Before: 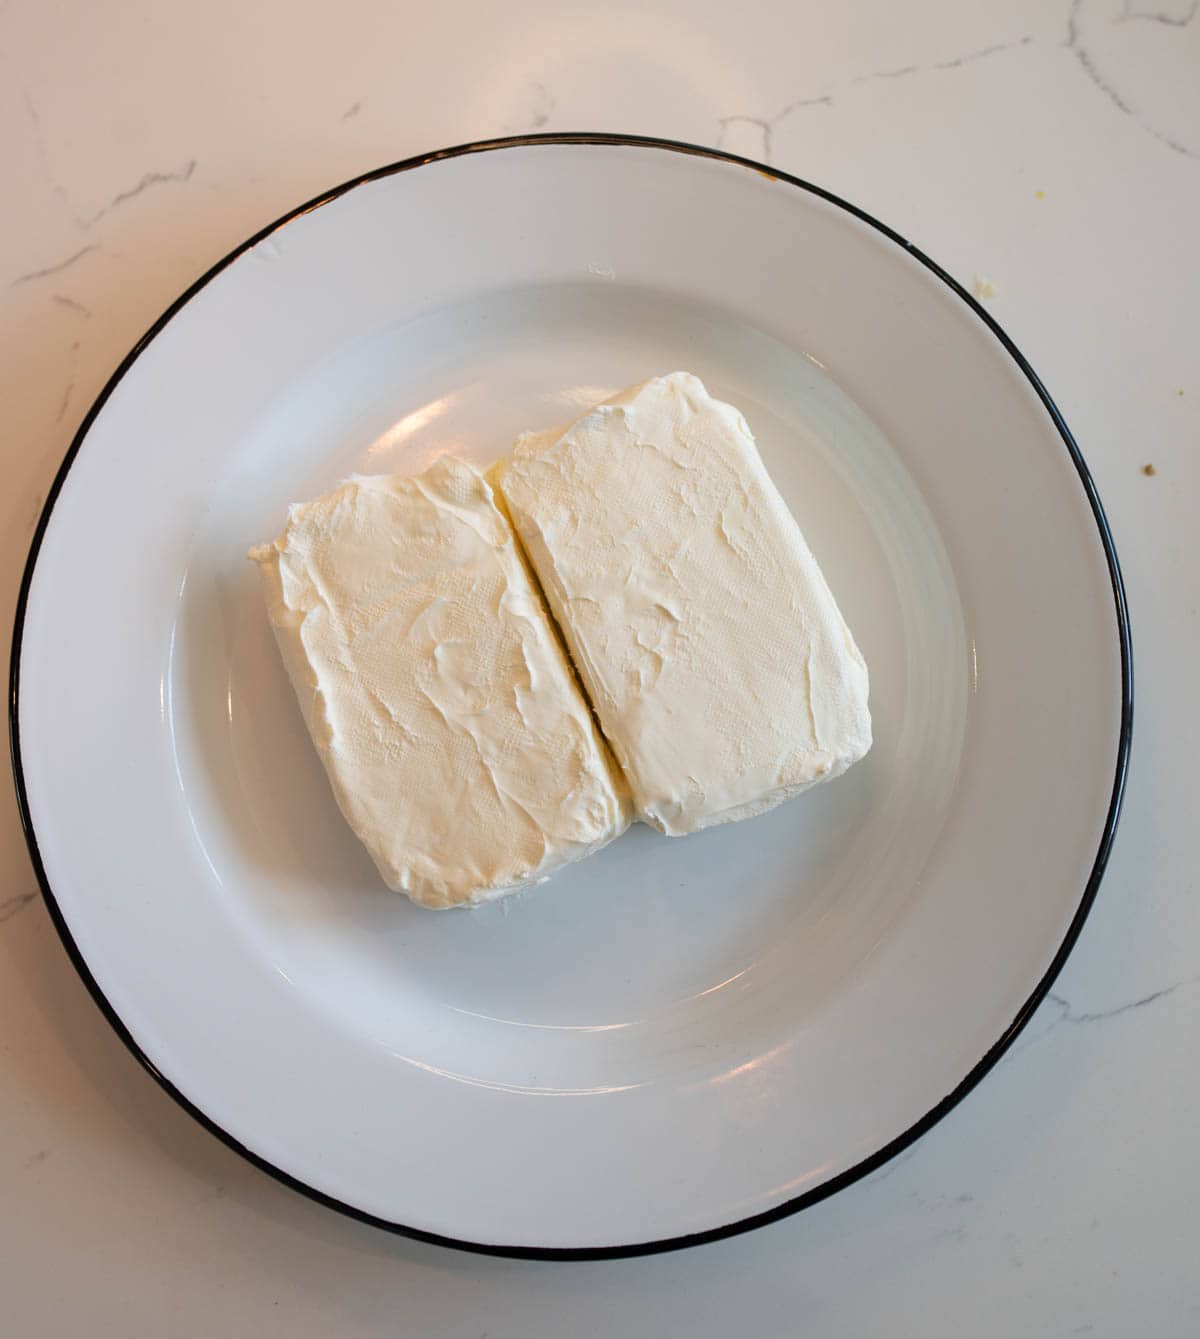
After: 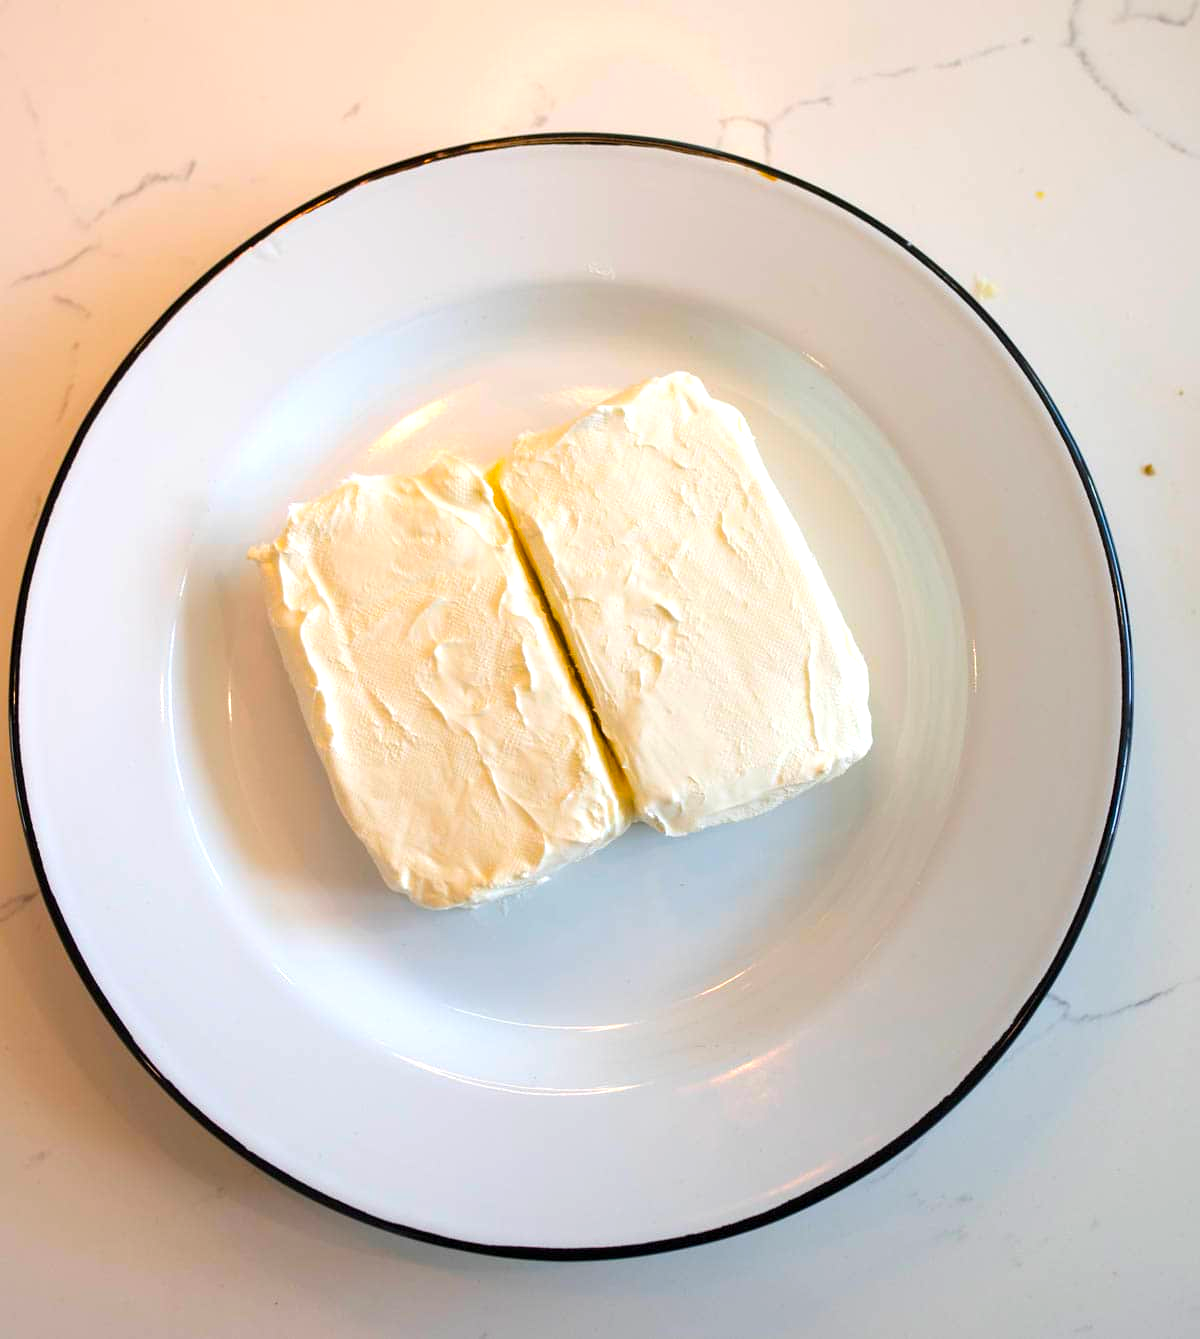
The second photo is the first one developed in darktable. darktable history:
exposure: exposure 0.6 EV, compensate highlight preservation false
color balance rgb: linear chroma grading › global chroma 15%, perceptual saturation grading › global saturation 30%
